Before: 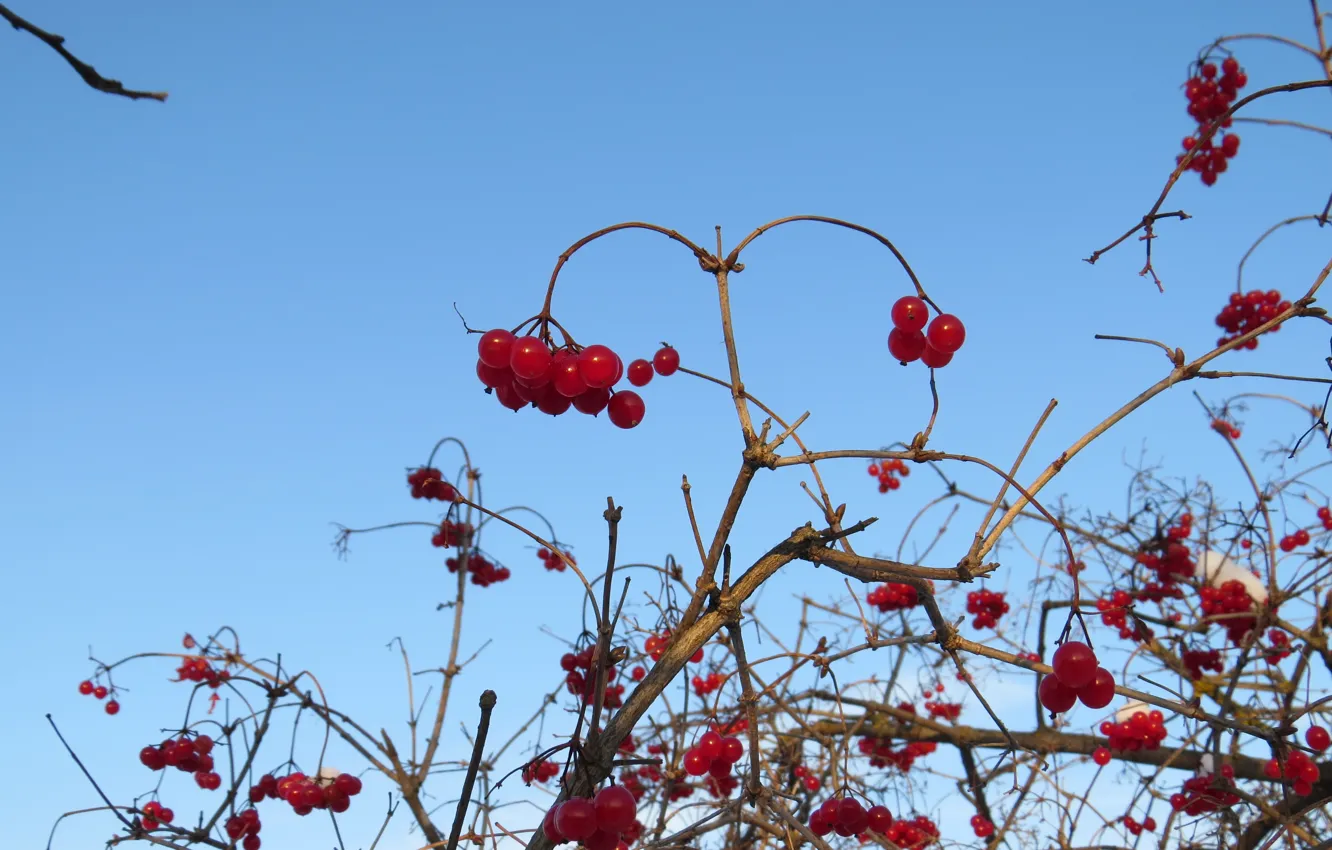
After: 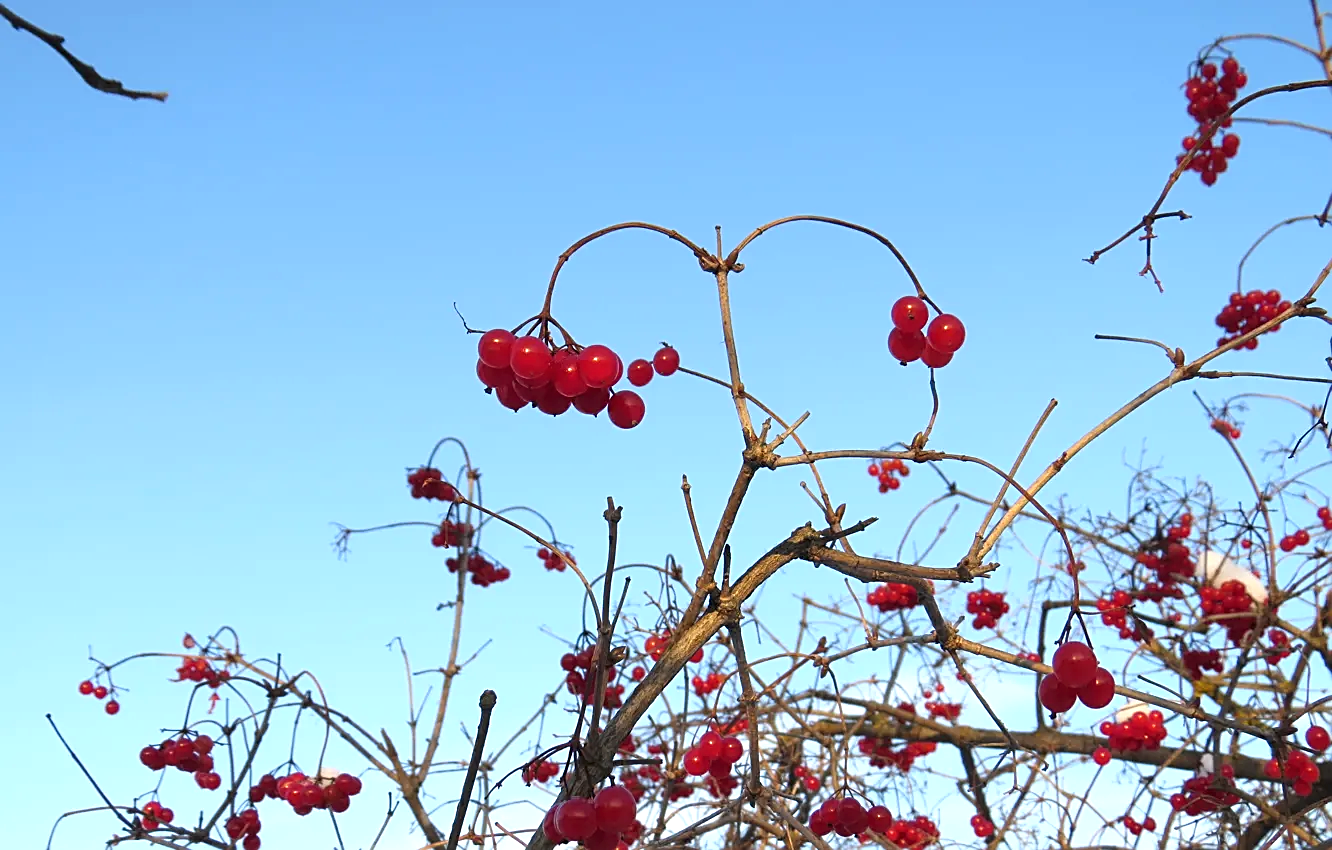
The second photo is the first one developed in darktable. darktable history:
exposure: black level correction 0, exposure 0.499 EV, compensate highlight preservation false
base curve: preserve colors none
shadows and highlights: shadows 13.52, white point adjustment 1.19, highlights -2.2, soften with gaussian
sharpen: on, module defaults
